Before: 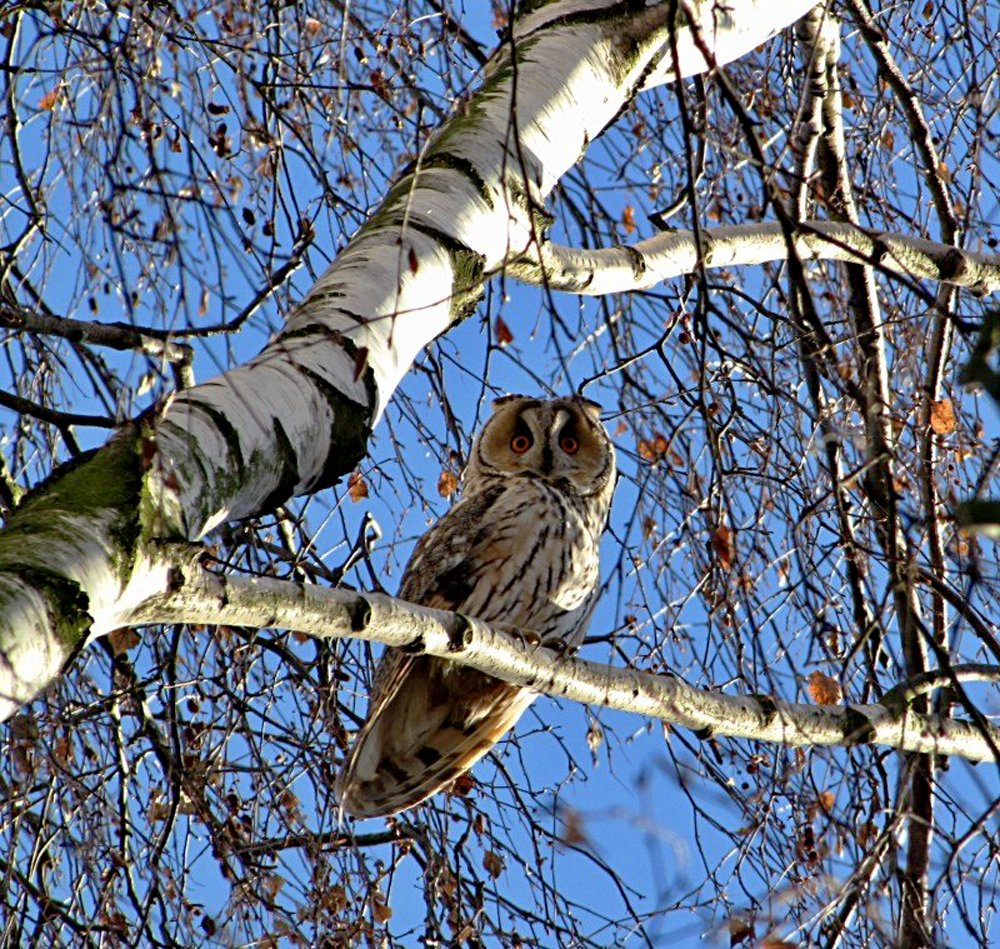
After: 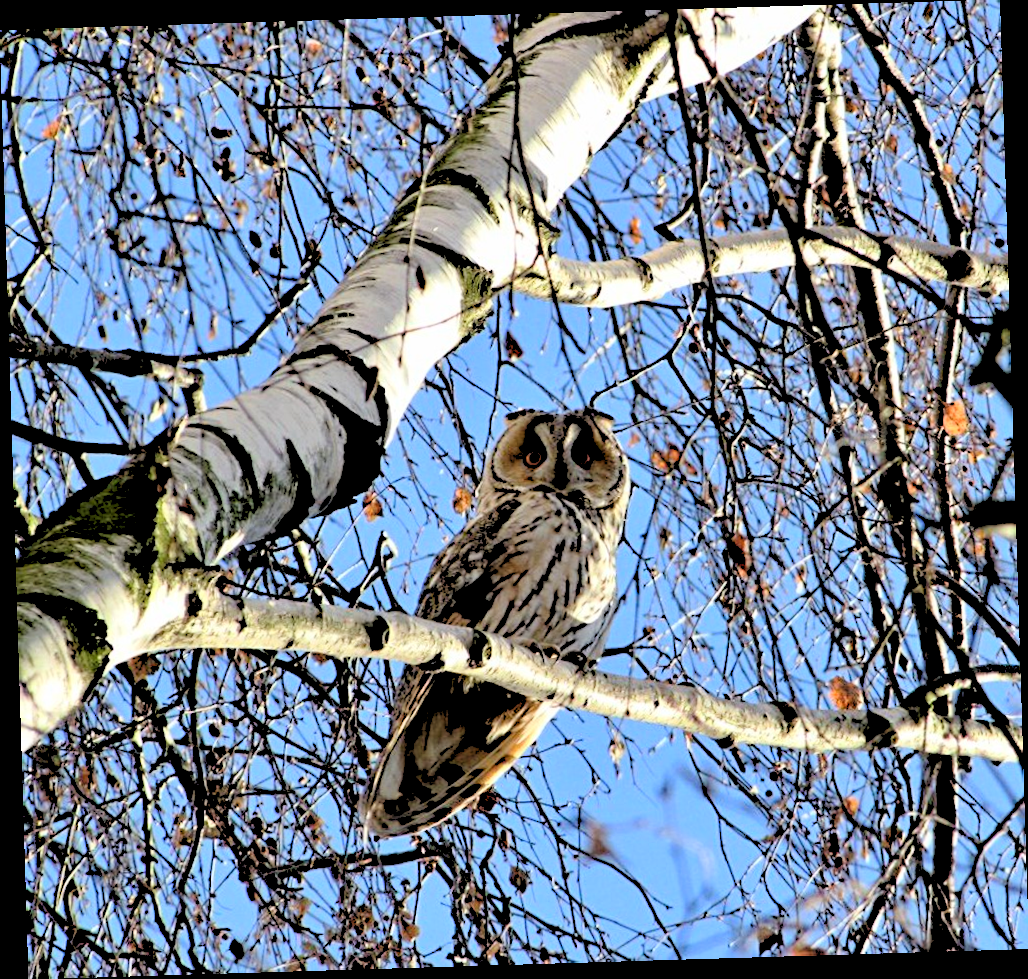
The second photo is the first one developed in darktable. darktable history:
rgb levels: levels [[0.027, 0.429, 0.996], [0, 0.5, 1], [0, 0.5, 1]]
rotate and perspective: rotation -1.75°, automatic cropping off
contrast brightness saturation: contrast 0.15, brightness 0.05
